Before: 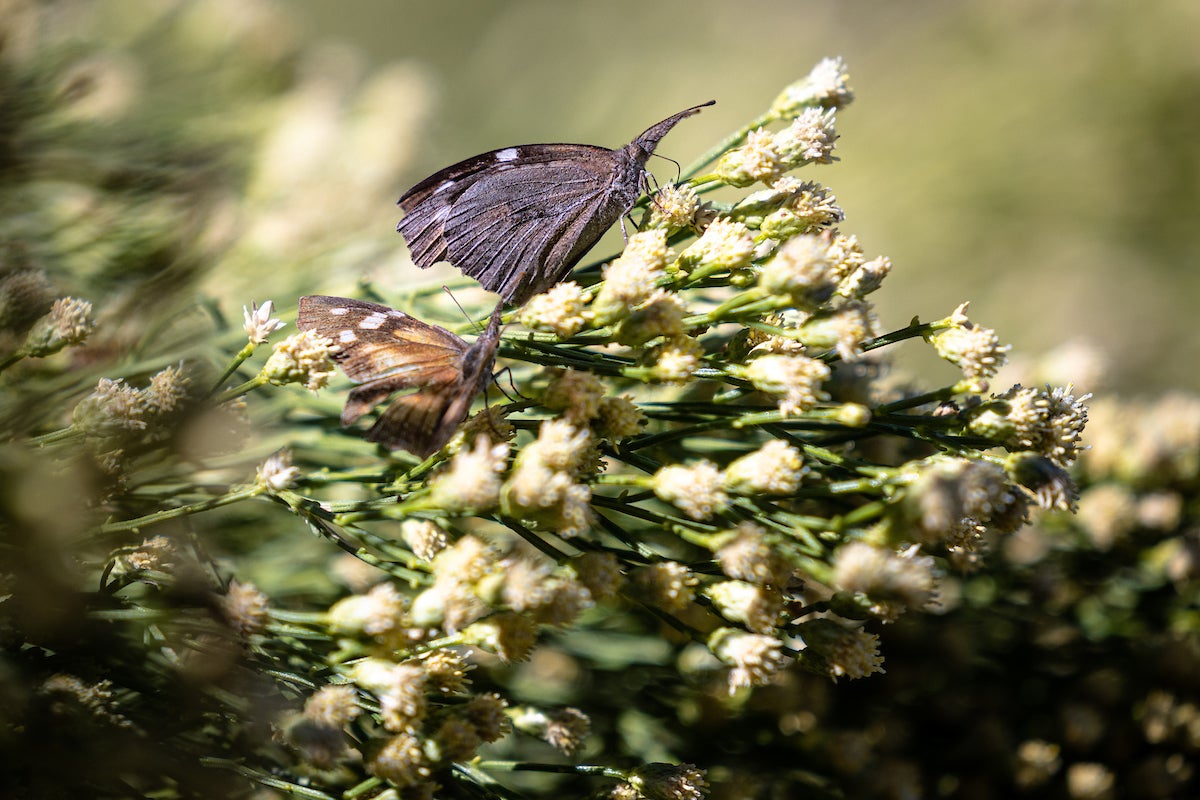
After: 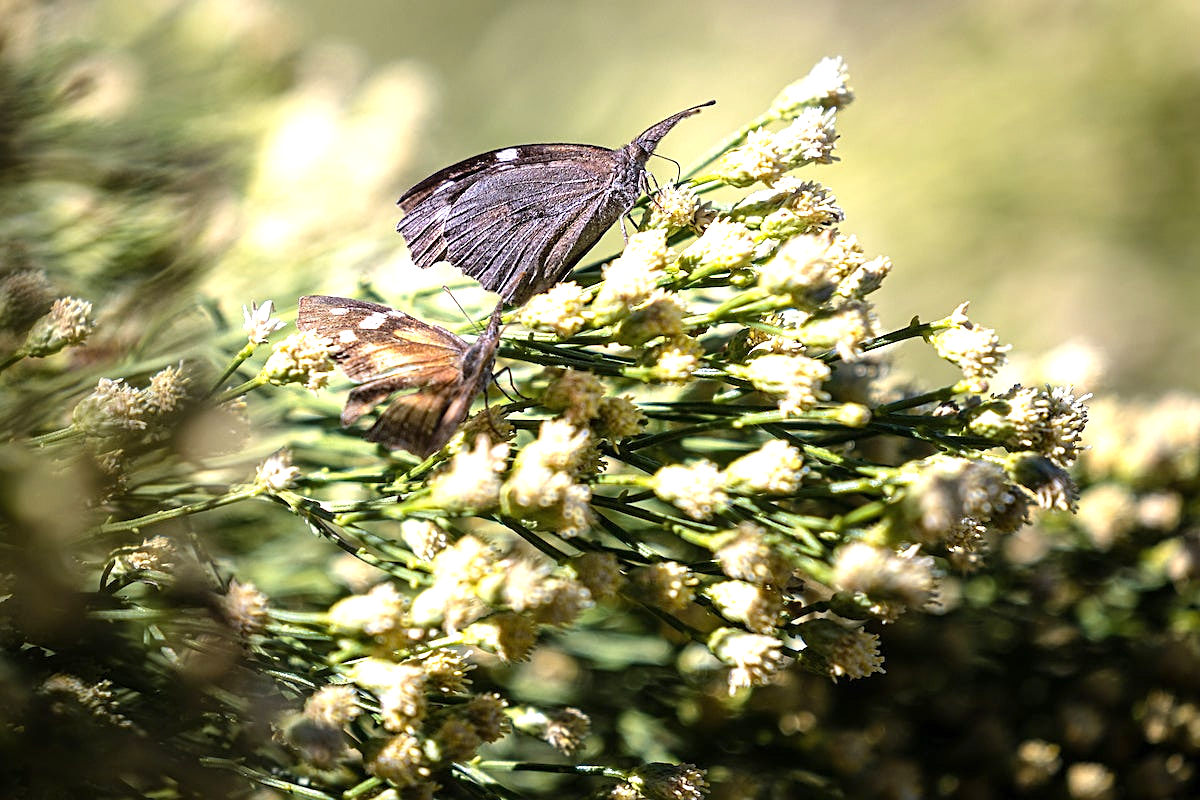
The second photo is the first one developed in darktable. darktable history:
exposure: black level correction 0, exposure 0.7 EV, compensate highlight preservation false
sharpen: on, module defaults
